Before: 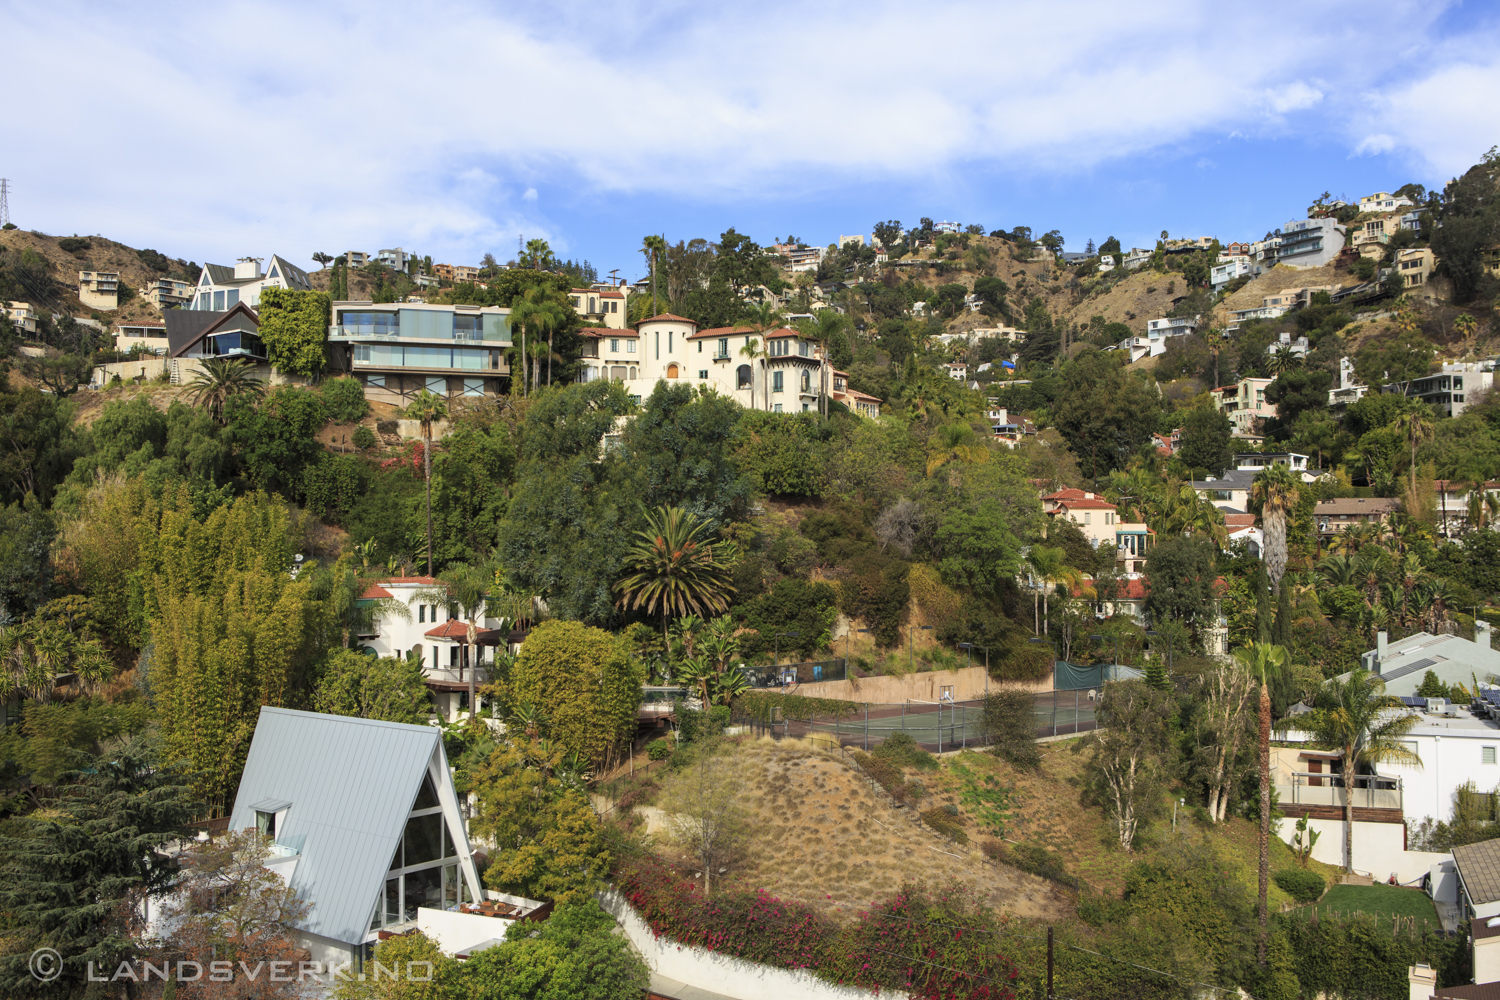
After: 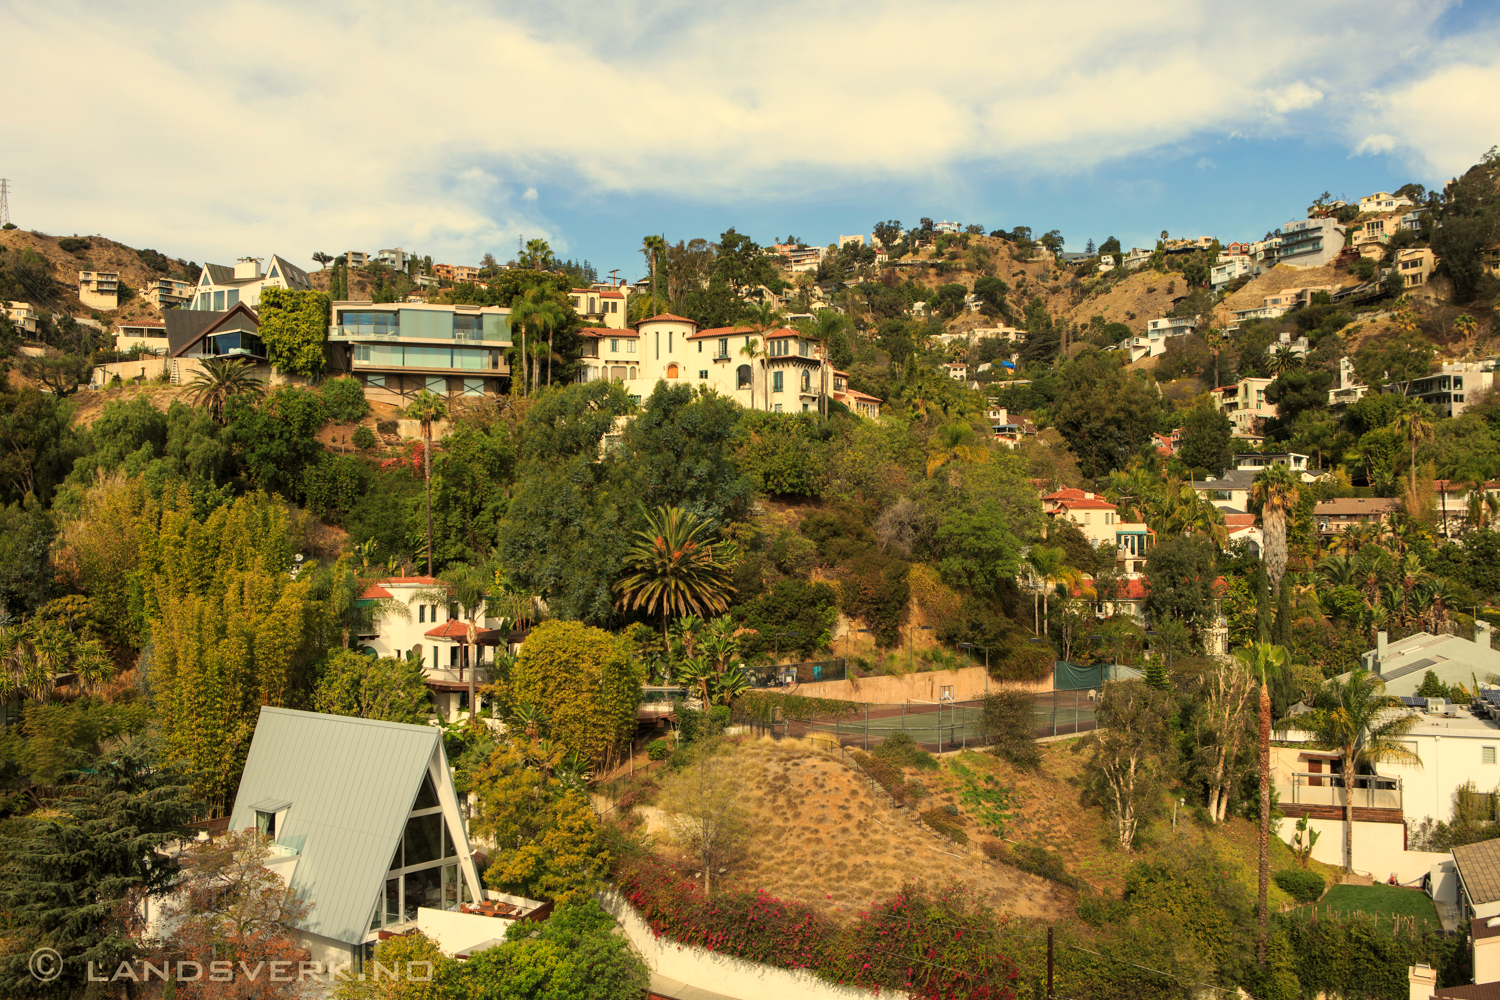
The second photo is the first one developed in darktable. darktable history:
tone curve: curves: ch0 [(0, 0) (0.003, 0.003) (0.011, 0.011) (0.025, 0.025) (0.044, 0.044) (0.069, 0.068) (0.1, 0.098) (0.136, 0.134) (0.177, 0.175) (0.224, 0.221) (0.277, 0.273) (0.335, 0.331) (0.399, 0.394) (0.468, 0.462) (0.543, 0.543) (0.623, 0.623) (0.709, 0.709) (0.801, 0.801) (0.898, 0.898) (1, 1)], preserve colors none
white balance: red 1.08, blue 0.791
